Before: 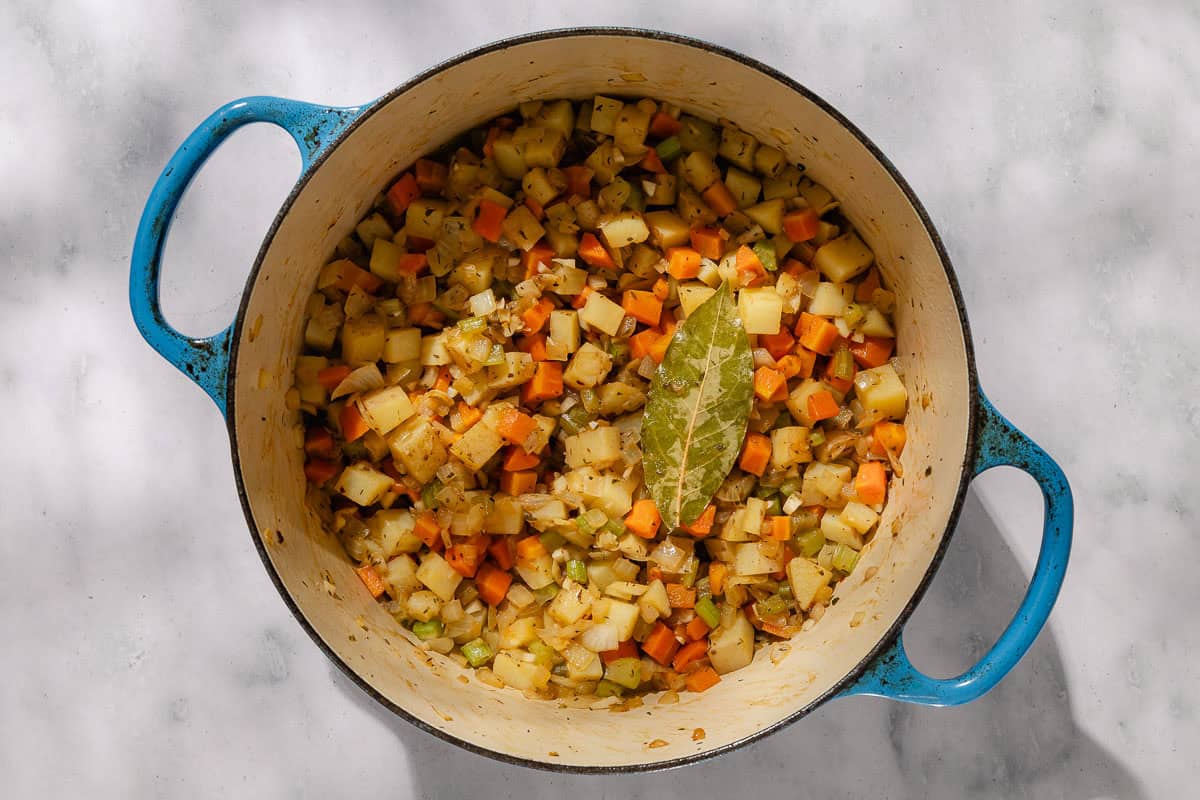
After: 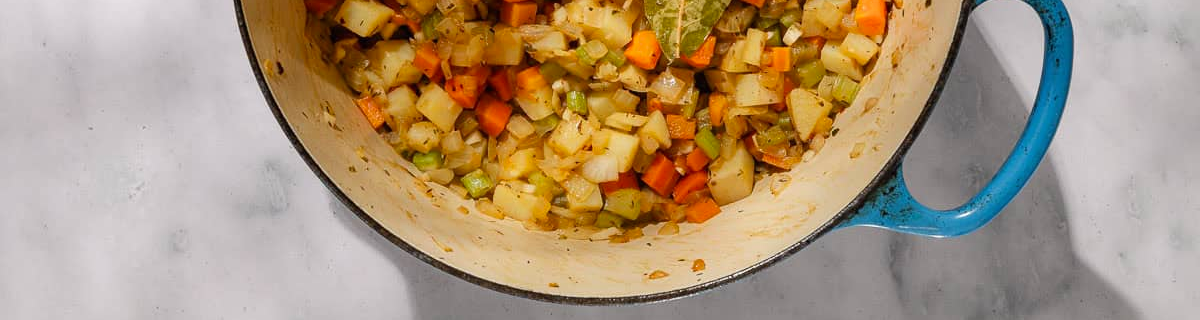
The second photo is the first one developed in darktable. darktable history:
crop and rotate: top 58.67%, bottom 1.293%
color zones: curves: ch1 [(0, 0.525) (0.143, 0.556) (0.286, 0.52) (0.429, 0.5) (0.571, 0.5) (0.714, 0.5) (0.857, 0.503) (1, 0.525)]
